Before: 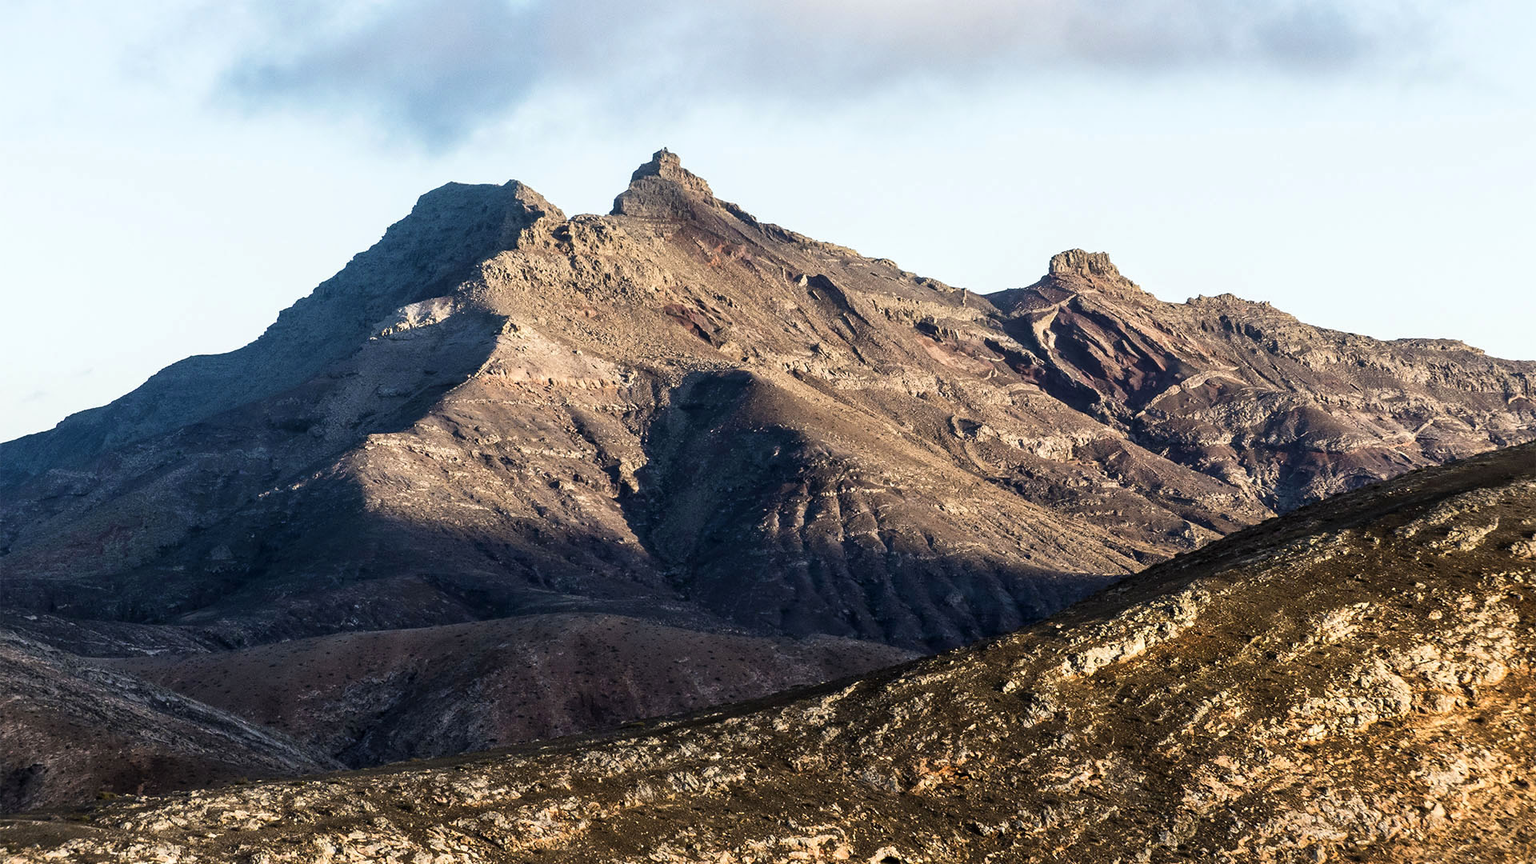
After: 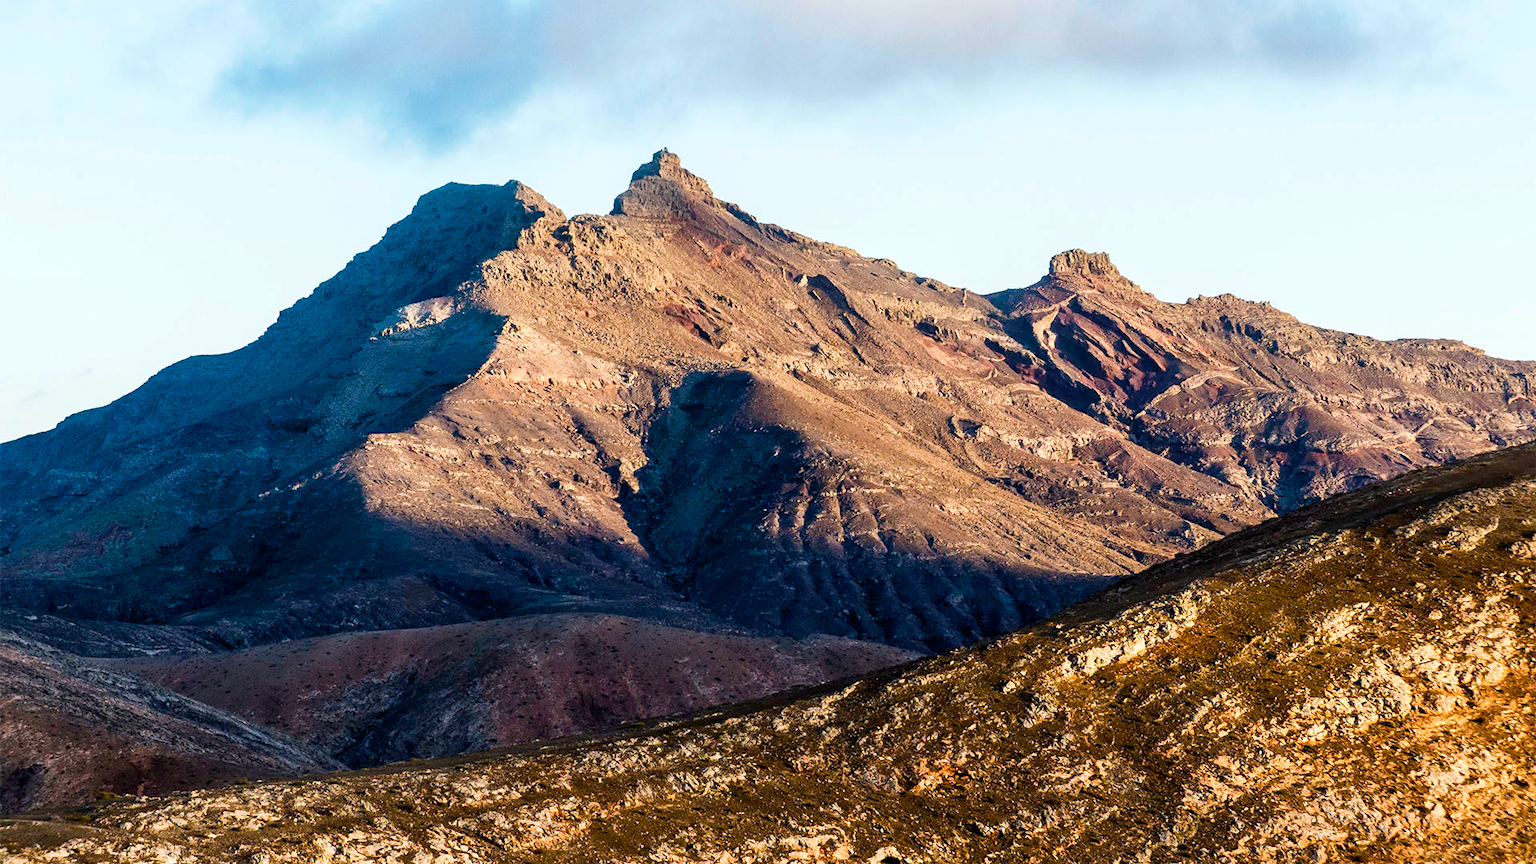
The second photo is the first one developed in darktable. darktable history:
color balance rgb: perceptual saturation grading › global saturation 20%, perceptual saturation grading › highlights -24.765%, perceptual saturation grading › shadows 24.035%, perceptual brilliance grading › mid-tones 9.698%, perceptual brilliance grading › shadows 15.046%, global vibrance 27.18%
